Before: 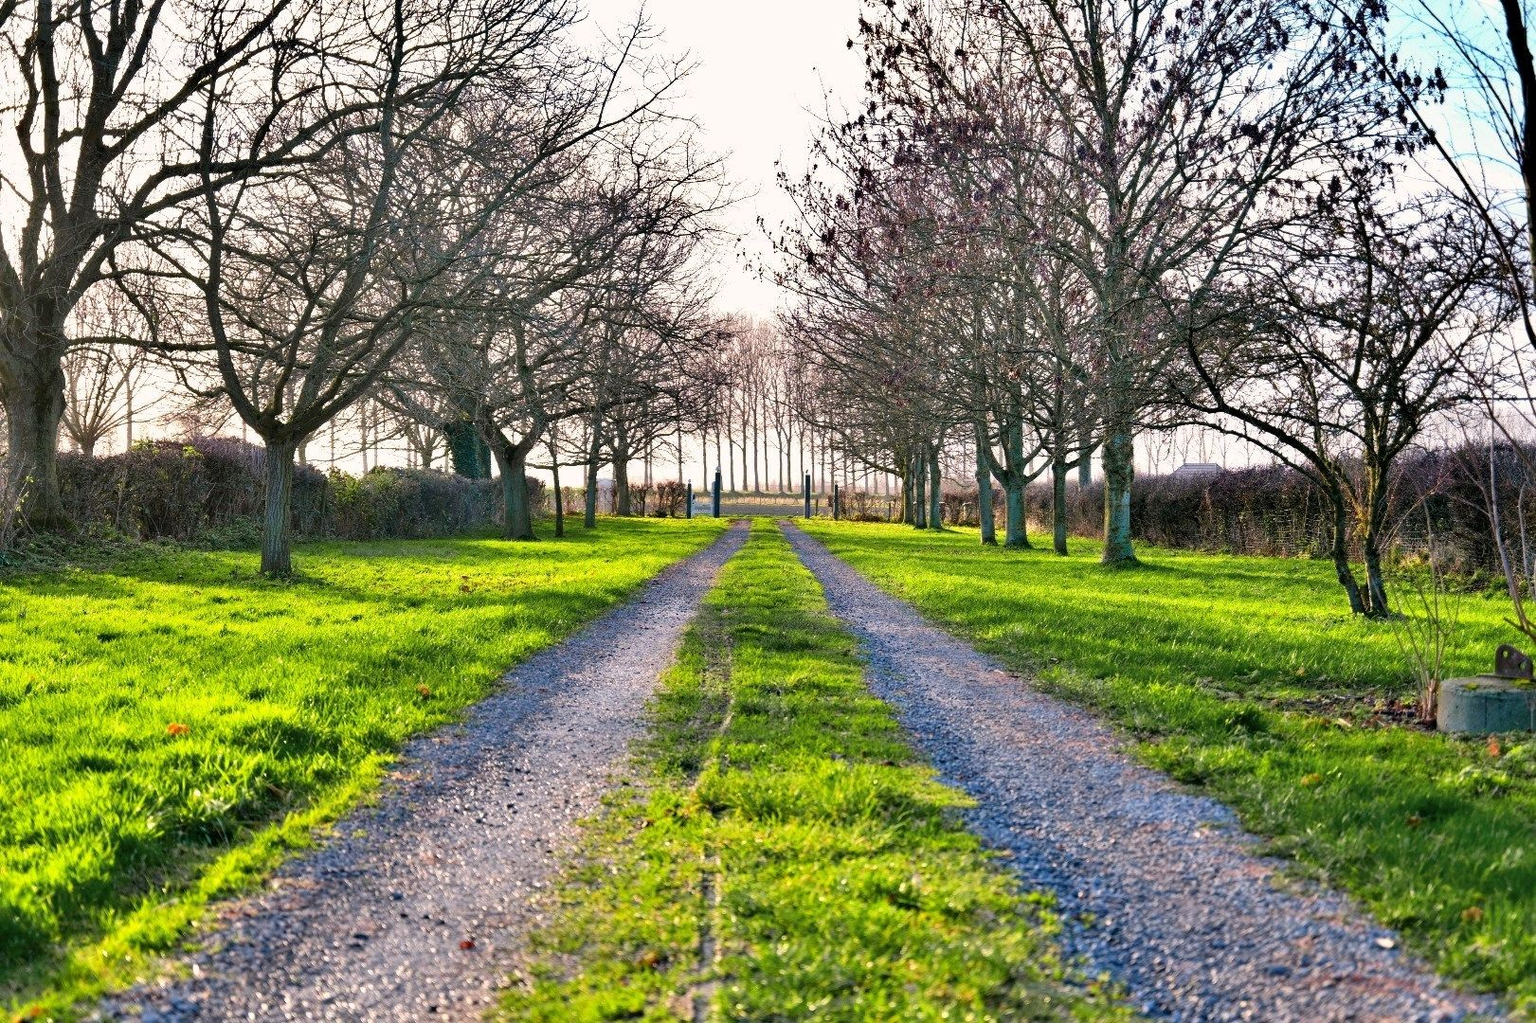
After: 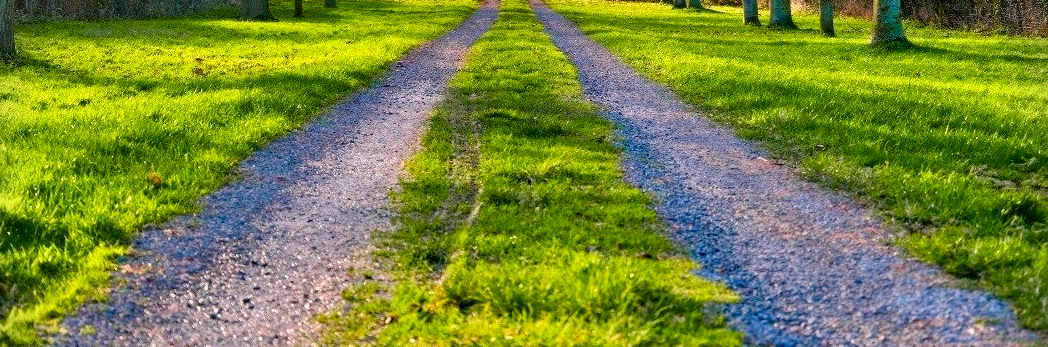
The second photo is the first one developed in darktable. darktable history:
color balance rgb: highlights gain › chroma 0.932%, highlights gain › hue 28.25°, linear chroma grading › global chroma 0.654%, perceptual saturation grading › global saturation 20%, perceptual saturation grading › highlights -25.192%, perceptual saturation grading › shadows 50.35%, global vibrance 20%
crop: left 18.064%, top 50.987%, right 17.256%, bottom 16.816%
shadows and highlights: low approximation 0.01, soften with gaussian
vignetting: fall-off start 92.24%
